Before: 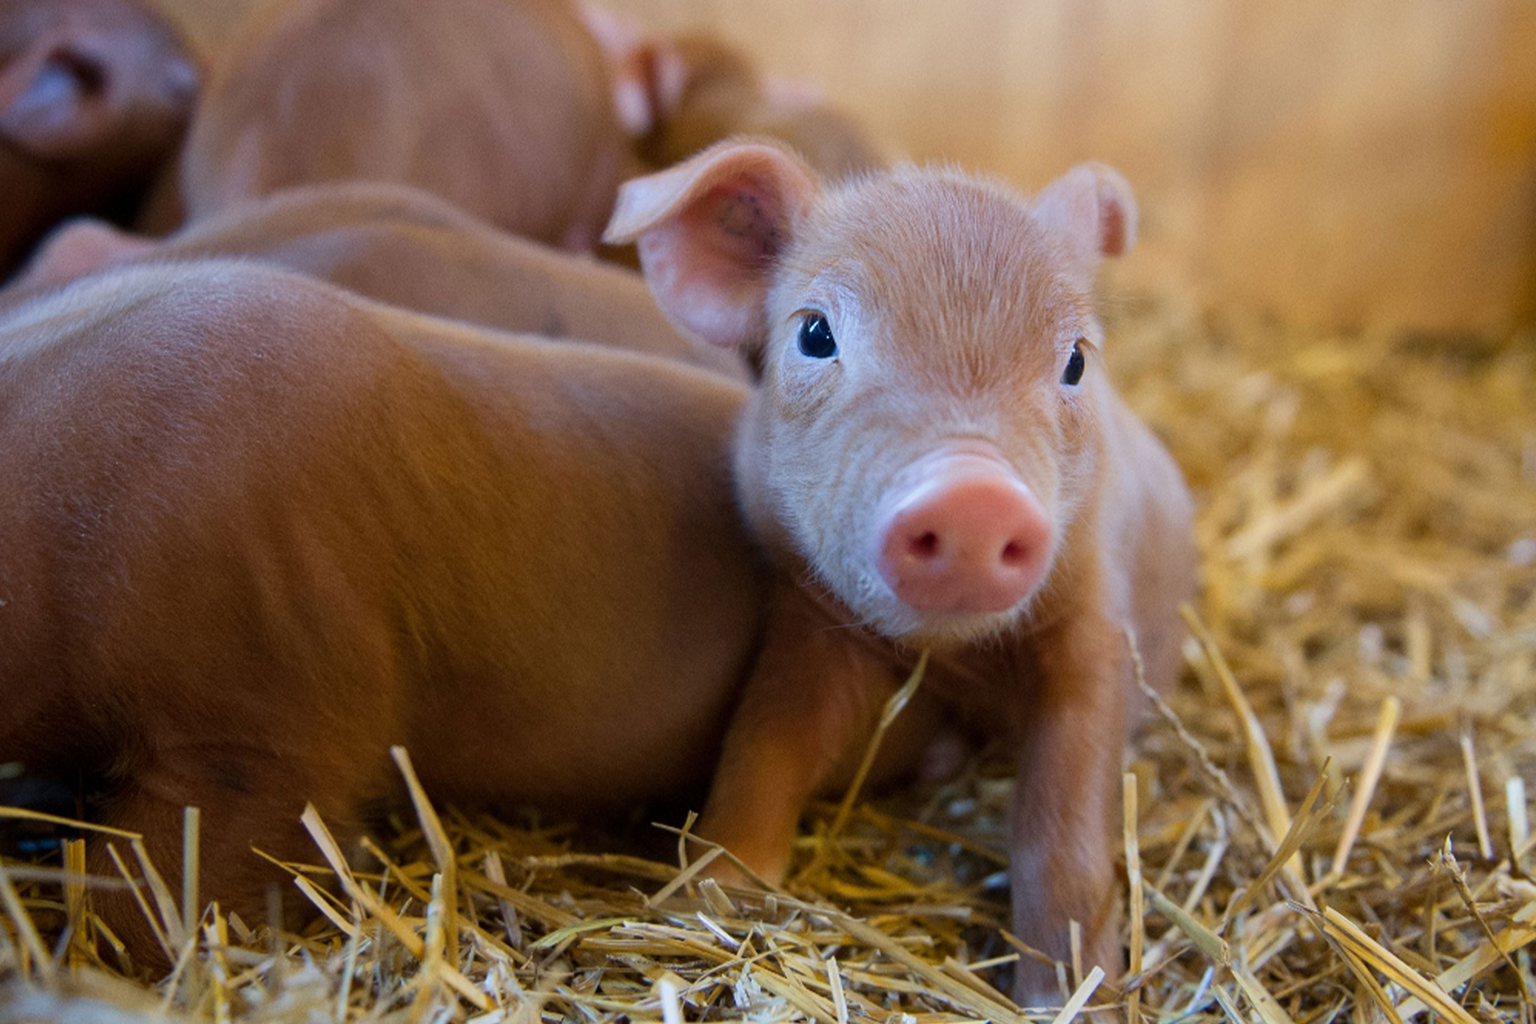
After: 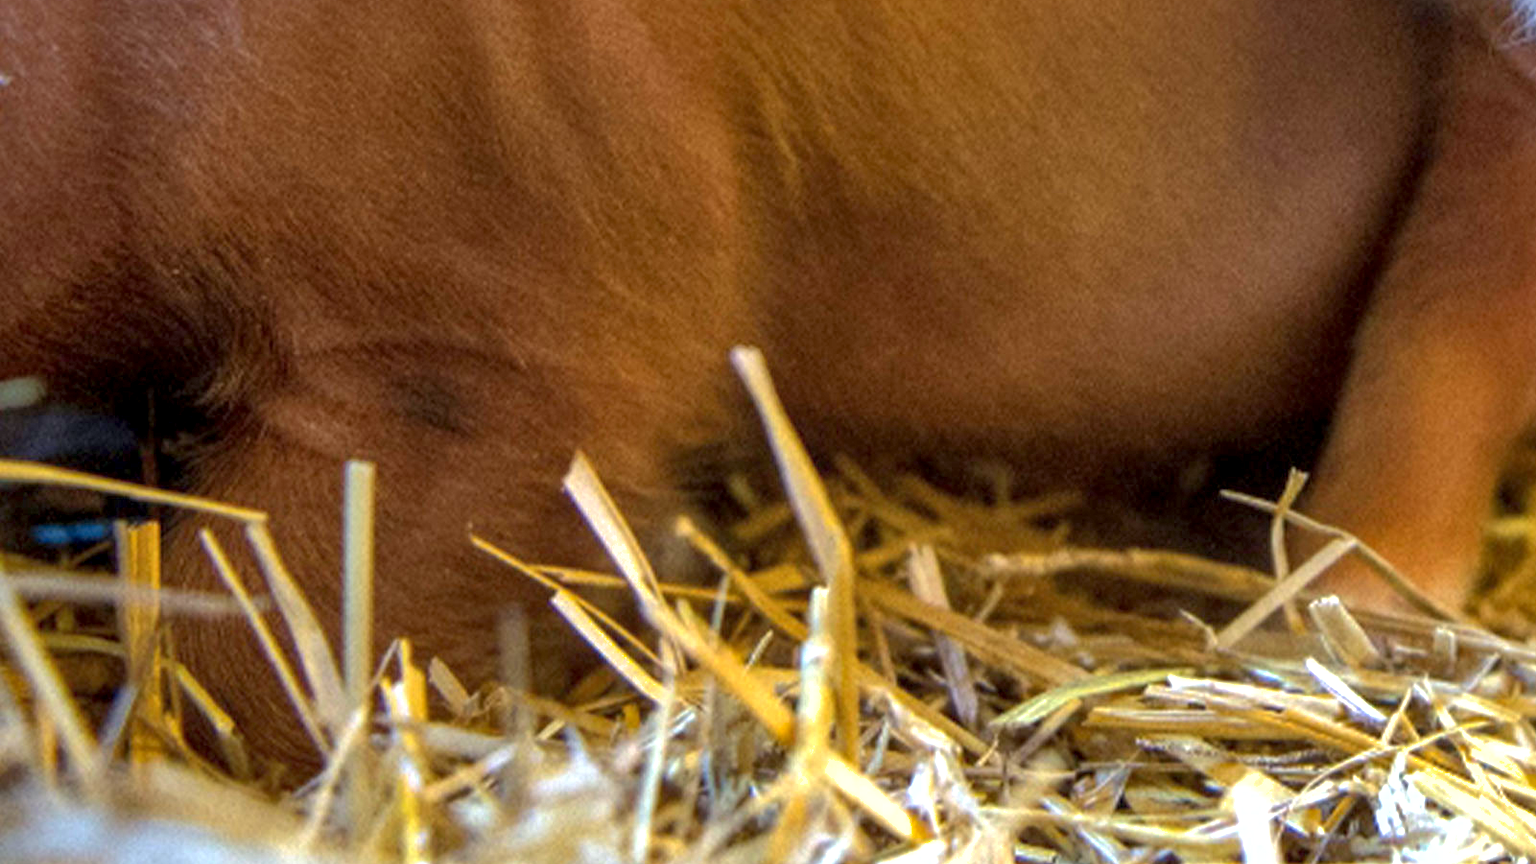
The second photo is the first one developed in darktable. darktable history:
crop and rotate: top 54.778%, right 46.61%, bottom 0.159%
shadows and highlights: on, module defaults
local contrast: on, module defaults
exposure: exposure 1.15 EV, compensate highlight preservation false
